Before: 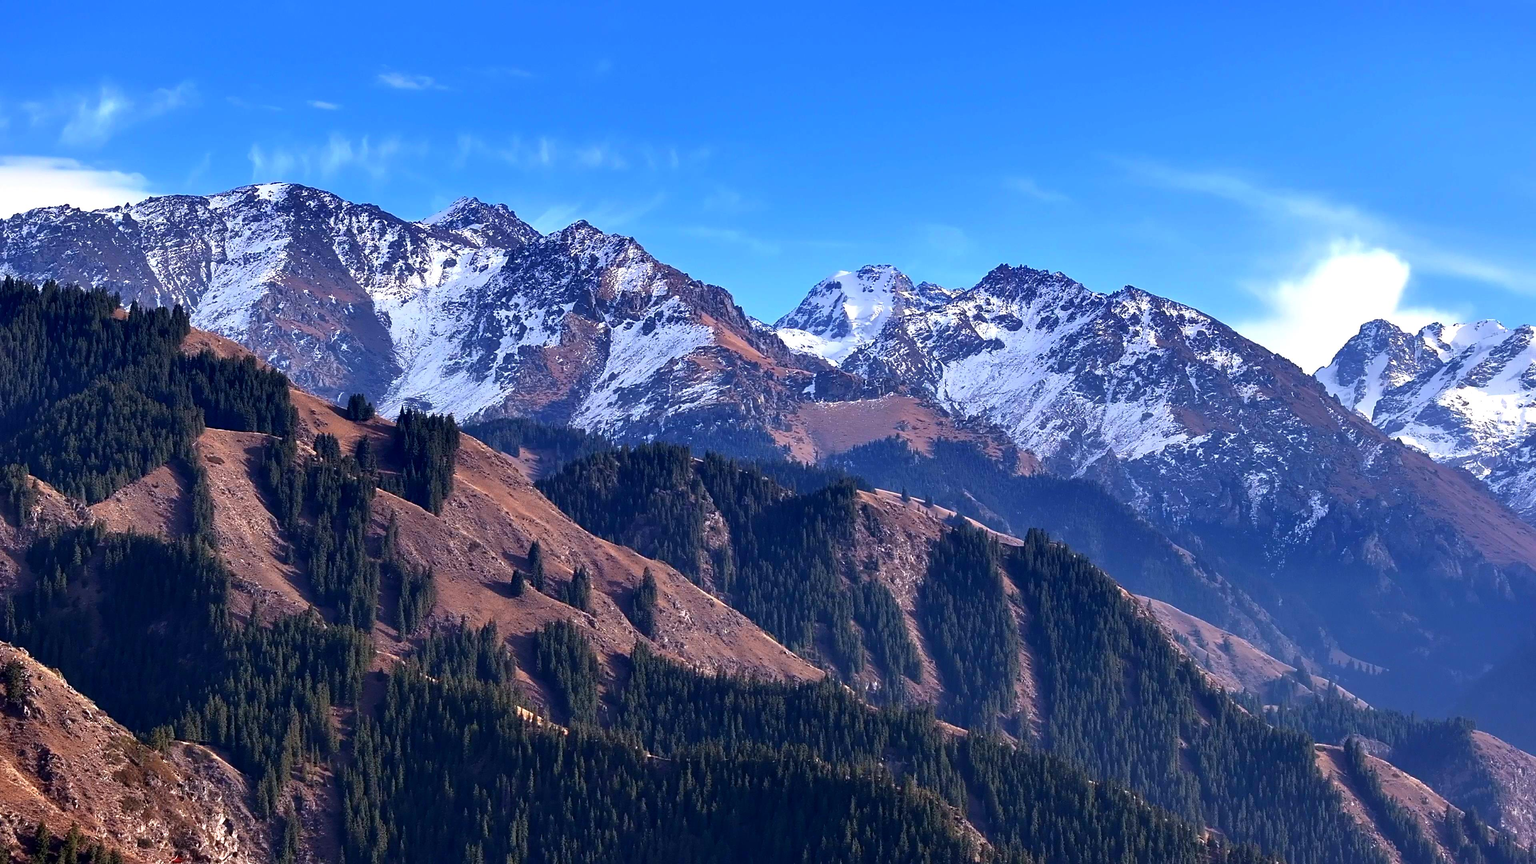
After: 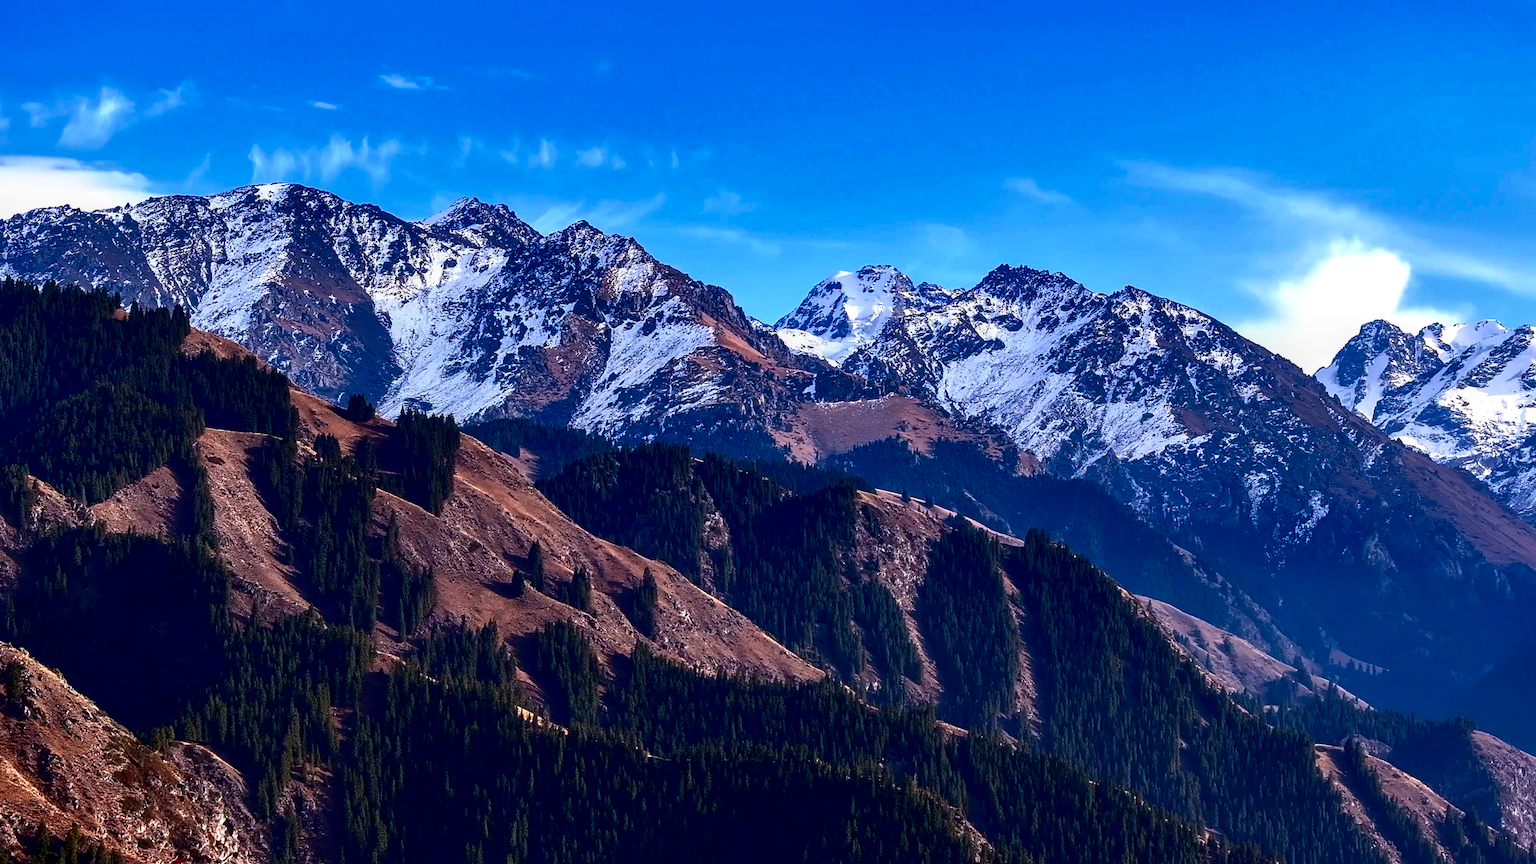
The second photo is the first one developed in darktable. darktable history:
local contrast: on, module defaults
contrast brightness saturation: contrast 0.19, brightness -0.221, saturation 0.119
